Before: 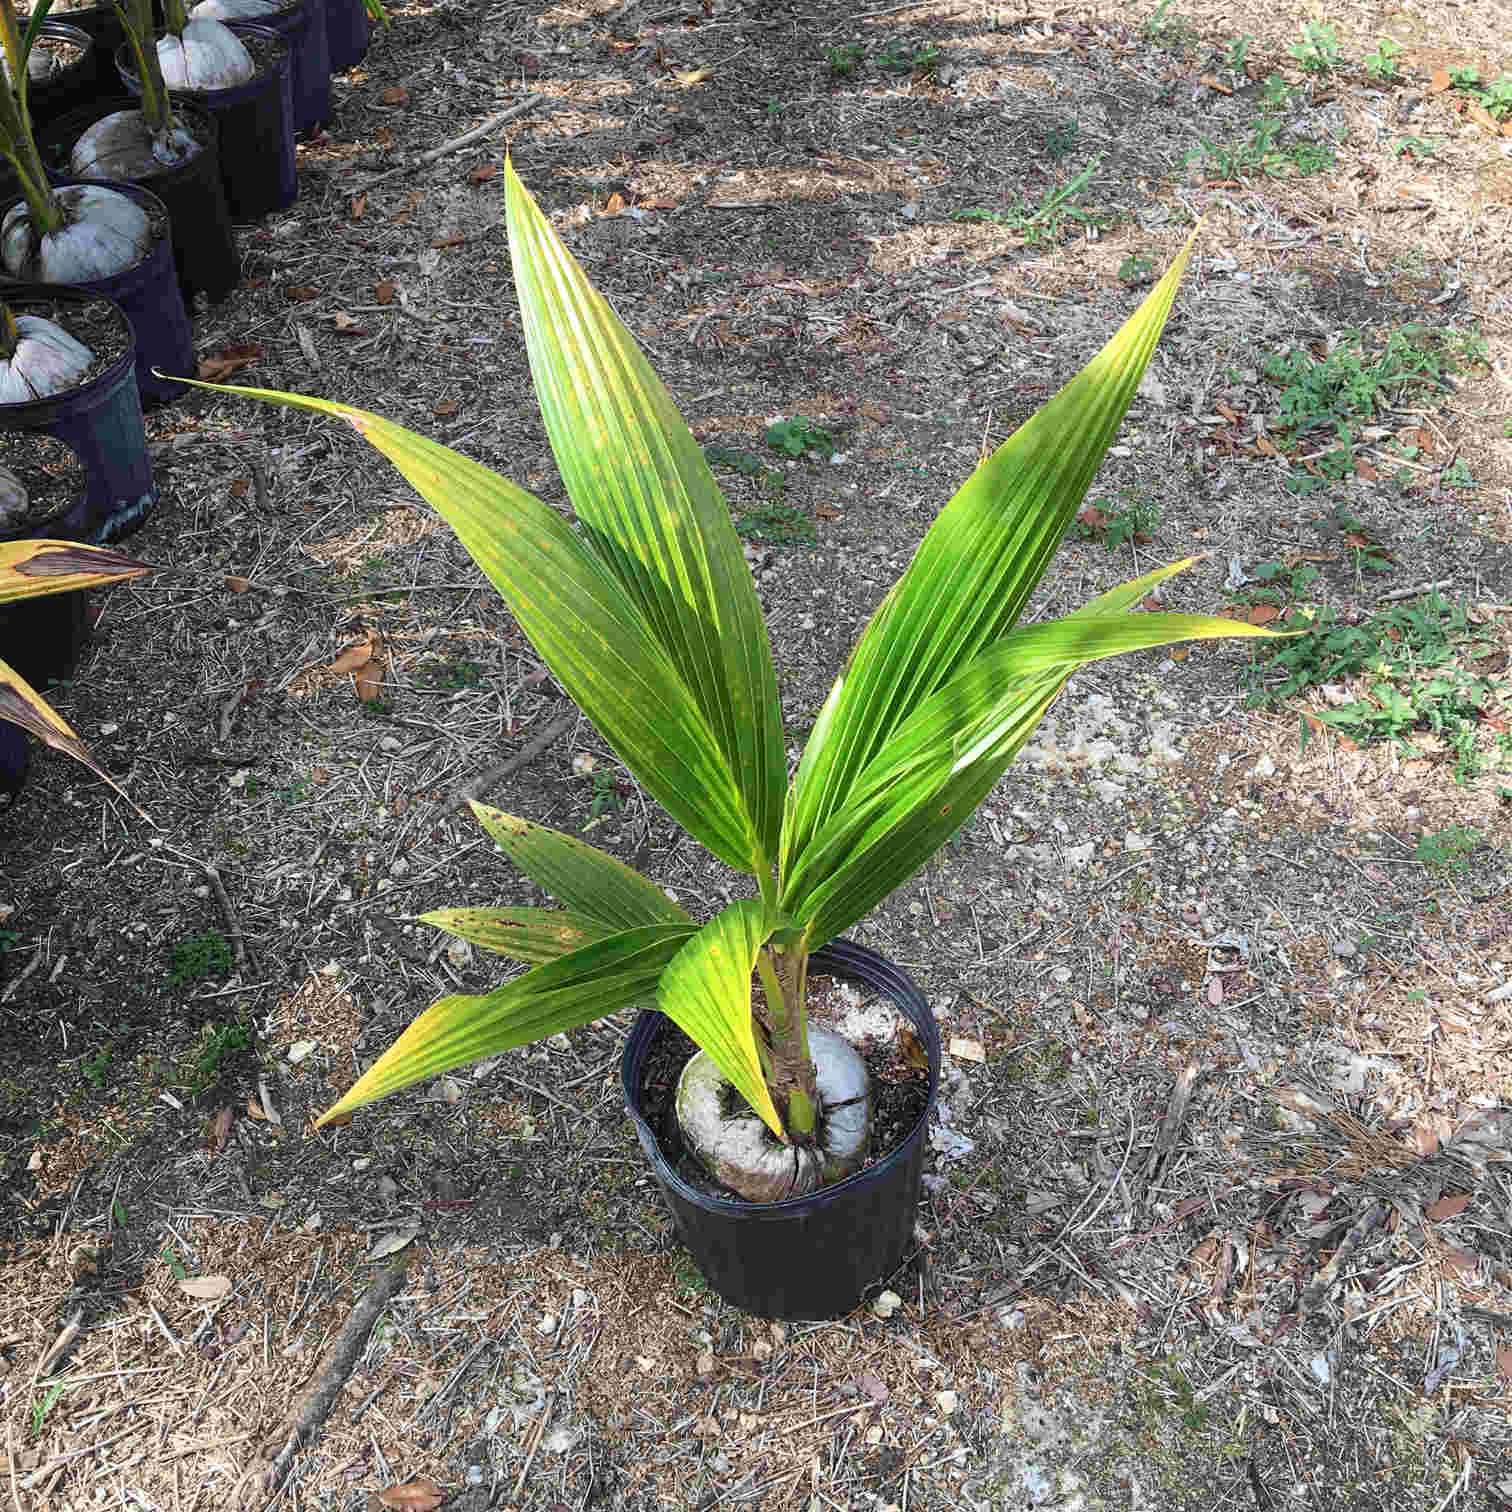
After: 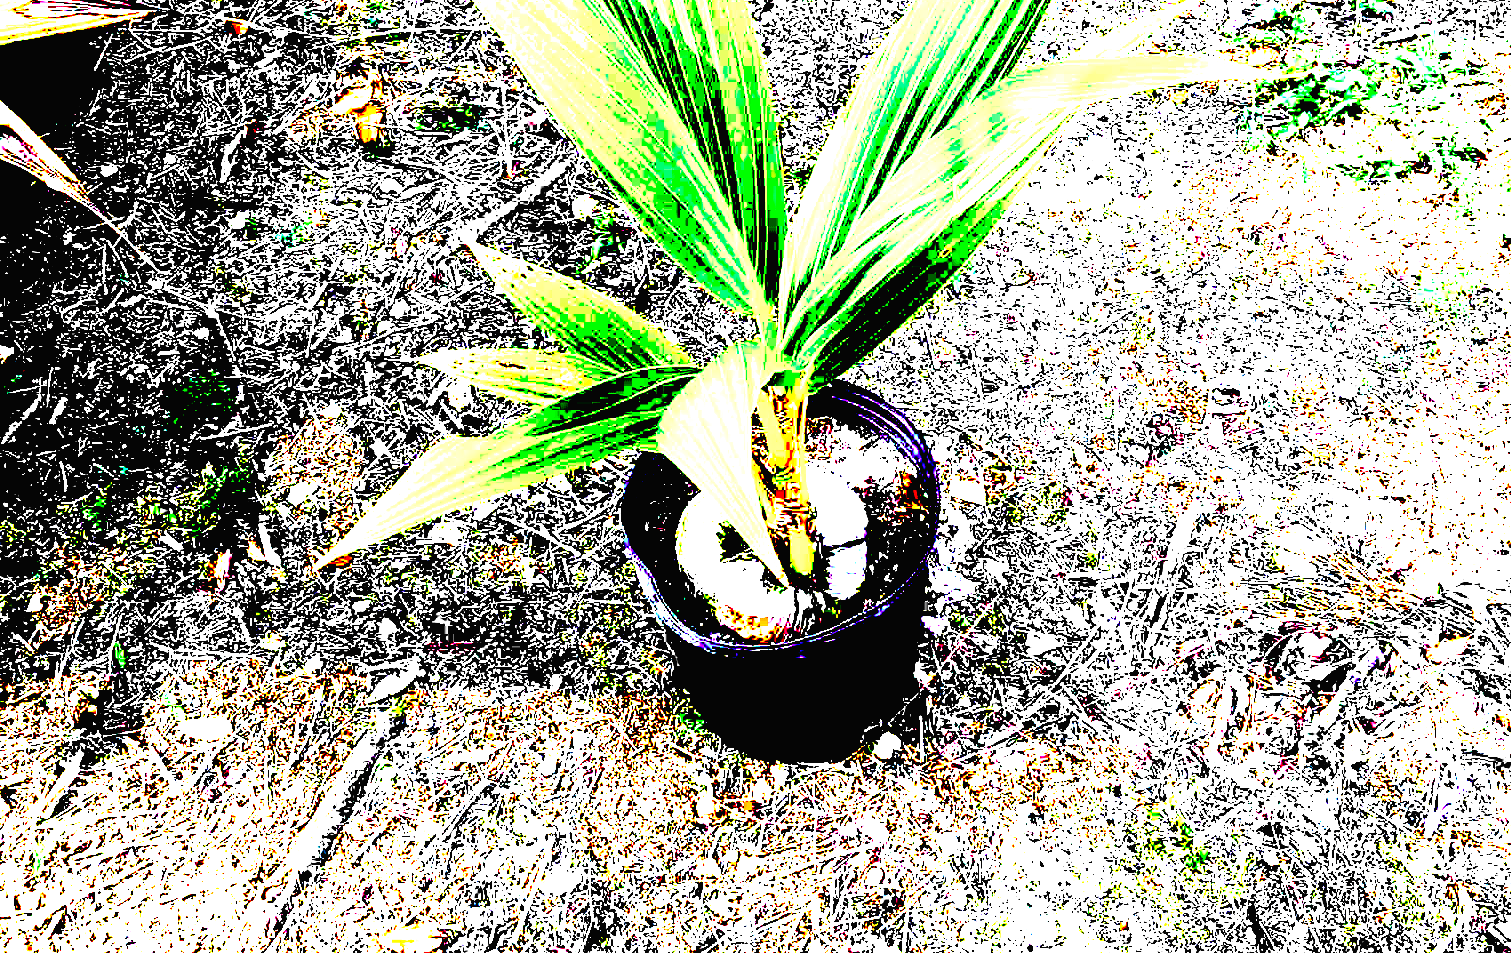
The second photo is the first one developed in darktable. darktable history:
base curve: curves: ch0 [(0, 0) (0.564, 0.291) (0.802, 0.731) (1, 1)], preserve colors none
crop and rotate: top 36.958%
tone curve: curves: ch0 [(0, 0.014) (0.17, 0.099) (0.392, 0.438) (0.725, 0.828) (0.872, 0.918) (1, 0.981)]; ch1 [(0, 0) (0.402, 0.36) (0.488, 0.466) (0.5, 0.499) (0.515, 0.515) (0.574, 0.595) (0.619, 0.65) (0.701, 0.725) (1, 1)]; ch2 [(0, 0) (0.432, 0.422) (0.486, 0.49) (0.503, 0.503) (0.523, 0.554) (0.562, 0.606) (0.644, 0.694) (0.717, 0.753) (1, 0.991)], preserve colors none
exposure: black level correction 0.099, exposure 3.043 EV, compensate highlight preservation false
